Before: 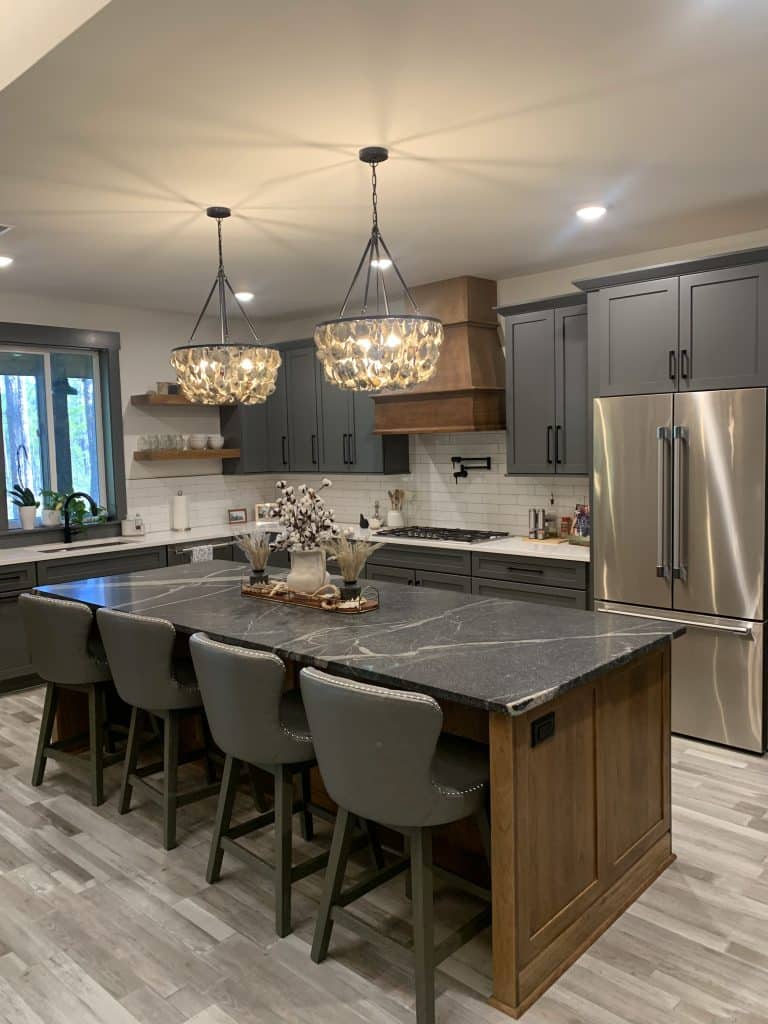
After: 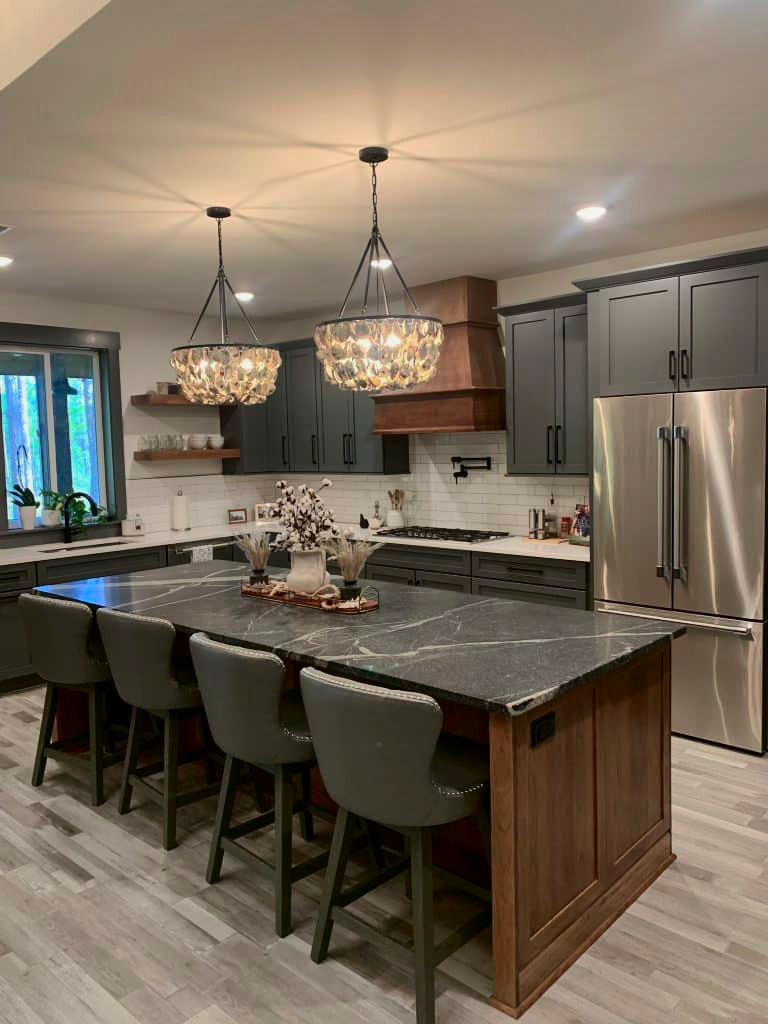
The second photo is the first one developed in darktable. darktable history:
tone curve: curves: ch0 [(0, 0) (0.059, 0.027) (0.178, 0.105) (0.292, 0.233) (0.485, 0.472) (0.837, 0.887) (1, 0.983)]; ch1 [(0, 0) (0.23, 0.166) (0.34, 0.298) (0.371, 0.334) (0.435, 0.413) (0.477, 0.469) (0.499, 0.498) (0.534, 0.551) (0.56, 0.585) (0.754, 0.801) (1, 1)]; ch2 [(0, 0) (0.431, 0.414) (0.498, 0.503) (0.524, 0.531) (0.568, 0.567) (0.6, 0.597) (0.65, 0.651) (0.752, 0.764) (1, 1)], color space Lab, independent channels, preserve colors none
shadows and highlights: shadows 25, highlights -70
